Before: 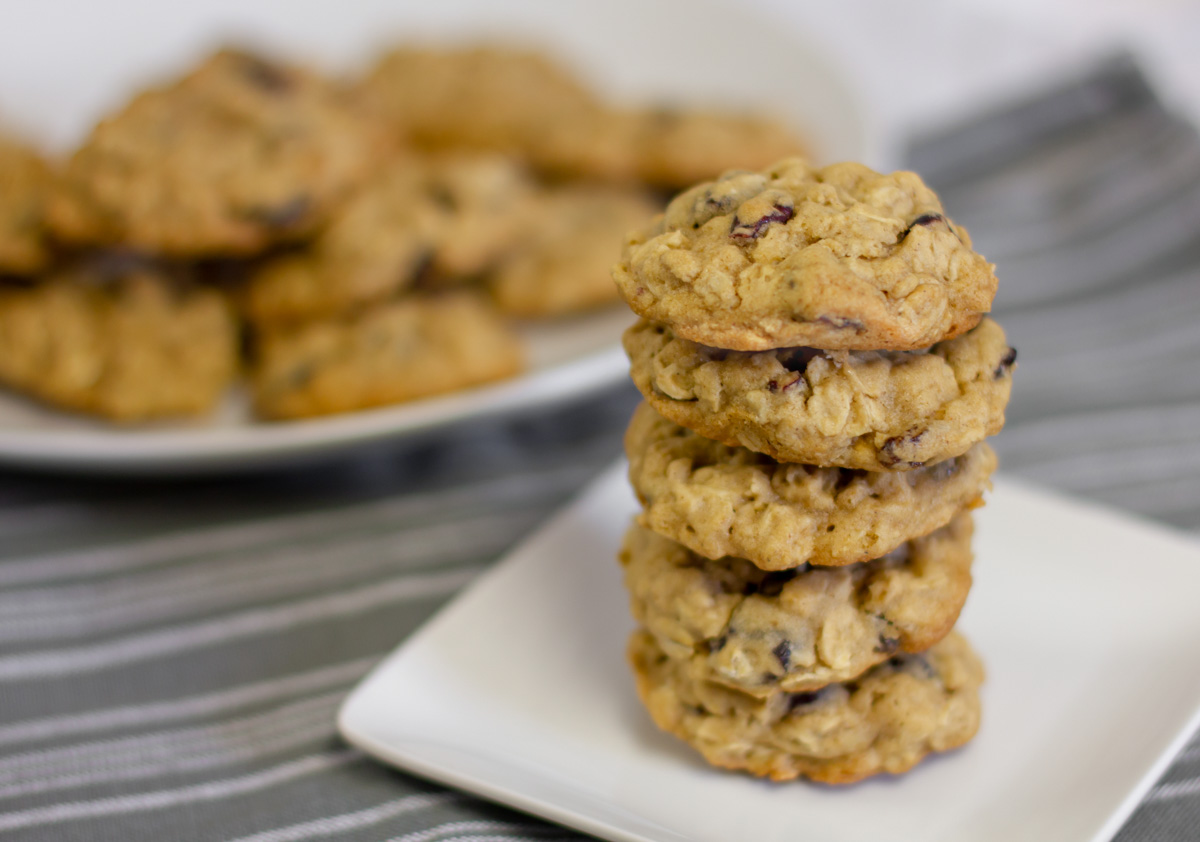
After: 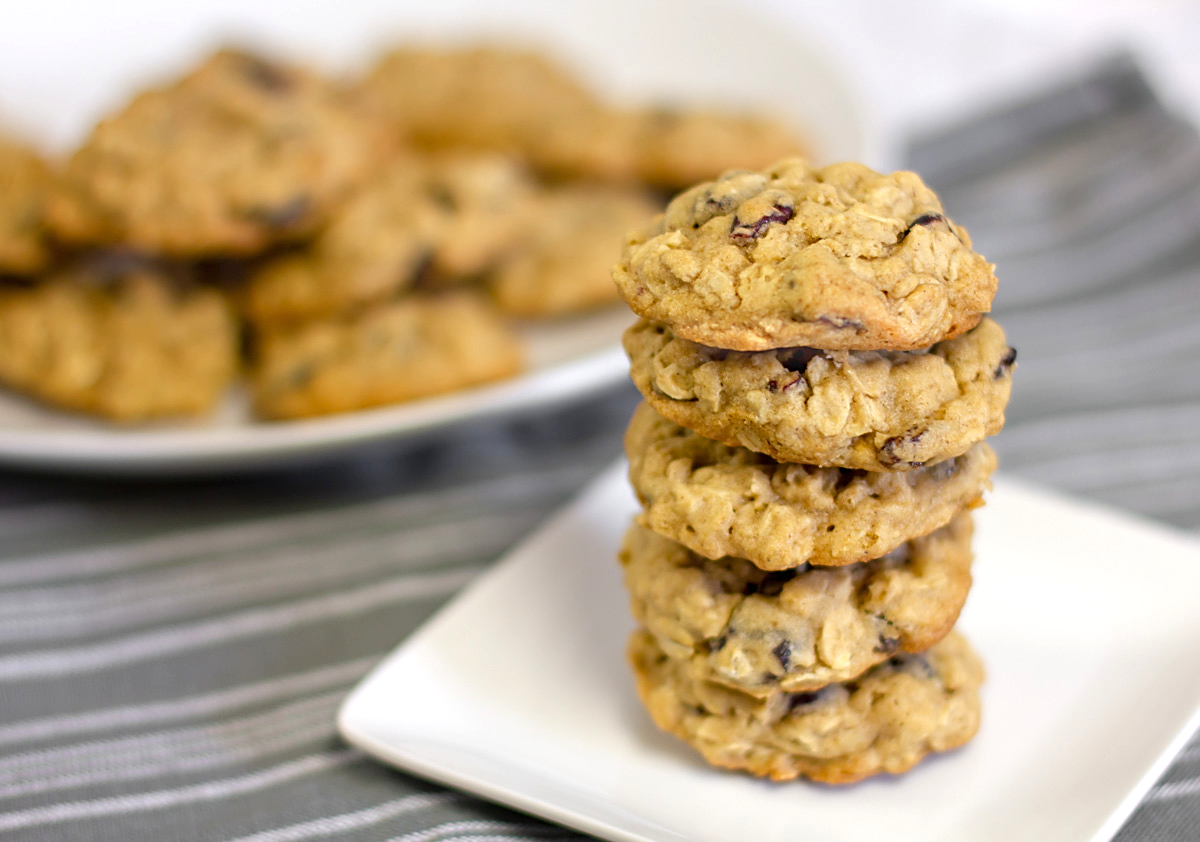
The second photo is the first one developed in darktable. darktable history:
sharpen: amount 0.478
exposure: black level correction 0, exposure 0.5 EV, compensate highlight preservation false
